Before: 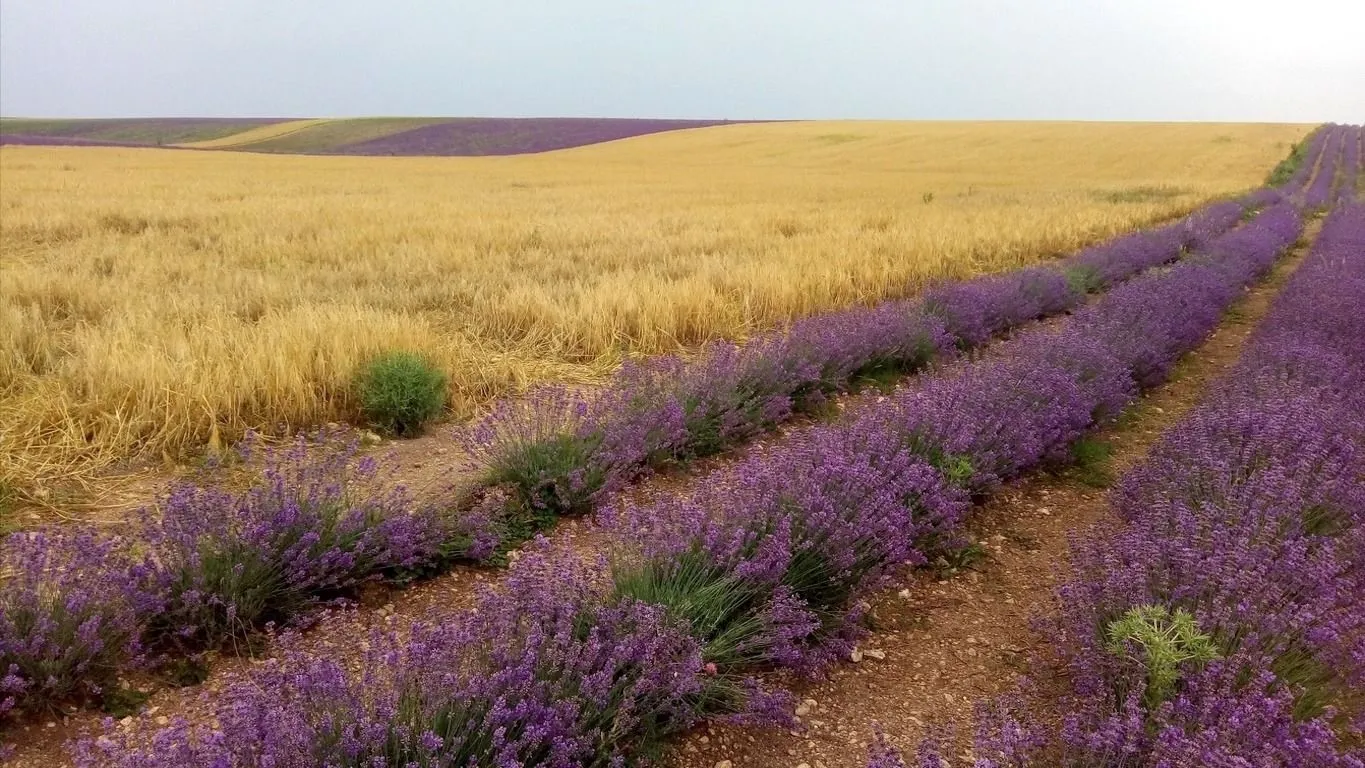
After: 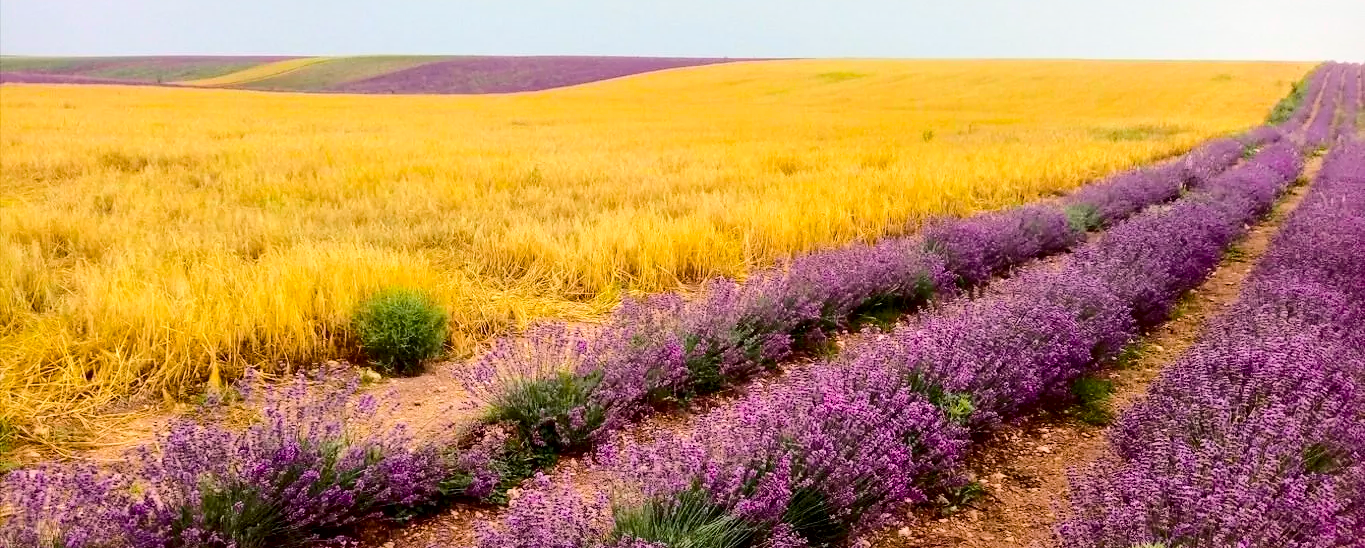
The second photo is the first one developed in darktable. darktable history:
crop and rotate: top 8.106%, bottom 20.46%
tone curve: curves: ch0 [(0, 0) (0.058, 0.022) (0.265, 0.208) (0.41, 0.417) (0.485, 0.524) (0.638, 0.673) (0.845, 0.828) (0.994, 0.964)]; ch1 [(0, 0) (0.136, 0.146) (0.317, 0.34) (0.382, 0.408) (0.469, 0.482) (0.498, 0.497) (0.557, 0.573) (0.644, 0.643) (0.725, 0.765) (1, 1)]; ch2 [(0, 0) (0.352, 0.403) (0.45, 0.469) (0.502, 0.504) (0.54, 0.524) (0.592, 0.566) (0.638, 0.599) (1, 1)], color space Lab, independent channels, preserve colors none
color balance rgb: perceptual saturation grading › global saturation 29.844%, perceptual brilliance grading › global brilliance 2.575%, perceptual brilliance grading › highlights -2.768%, perceptual brilliance grading › shadows 3.064%, global vibrance 20%
exposure: compensate highlight preservation false
contrast brightness saturation: contrast 0.197, brightness 0.161, saturation 0.218
local contrast: mode bilateral grid, contrast 49, coarseness 50, detail 150%, midtone range 0.2
